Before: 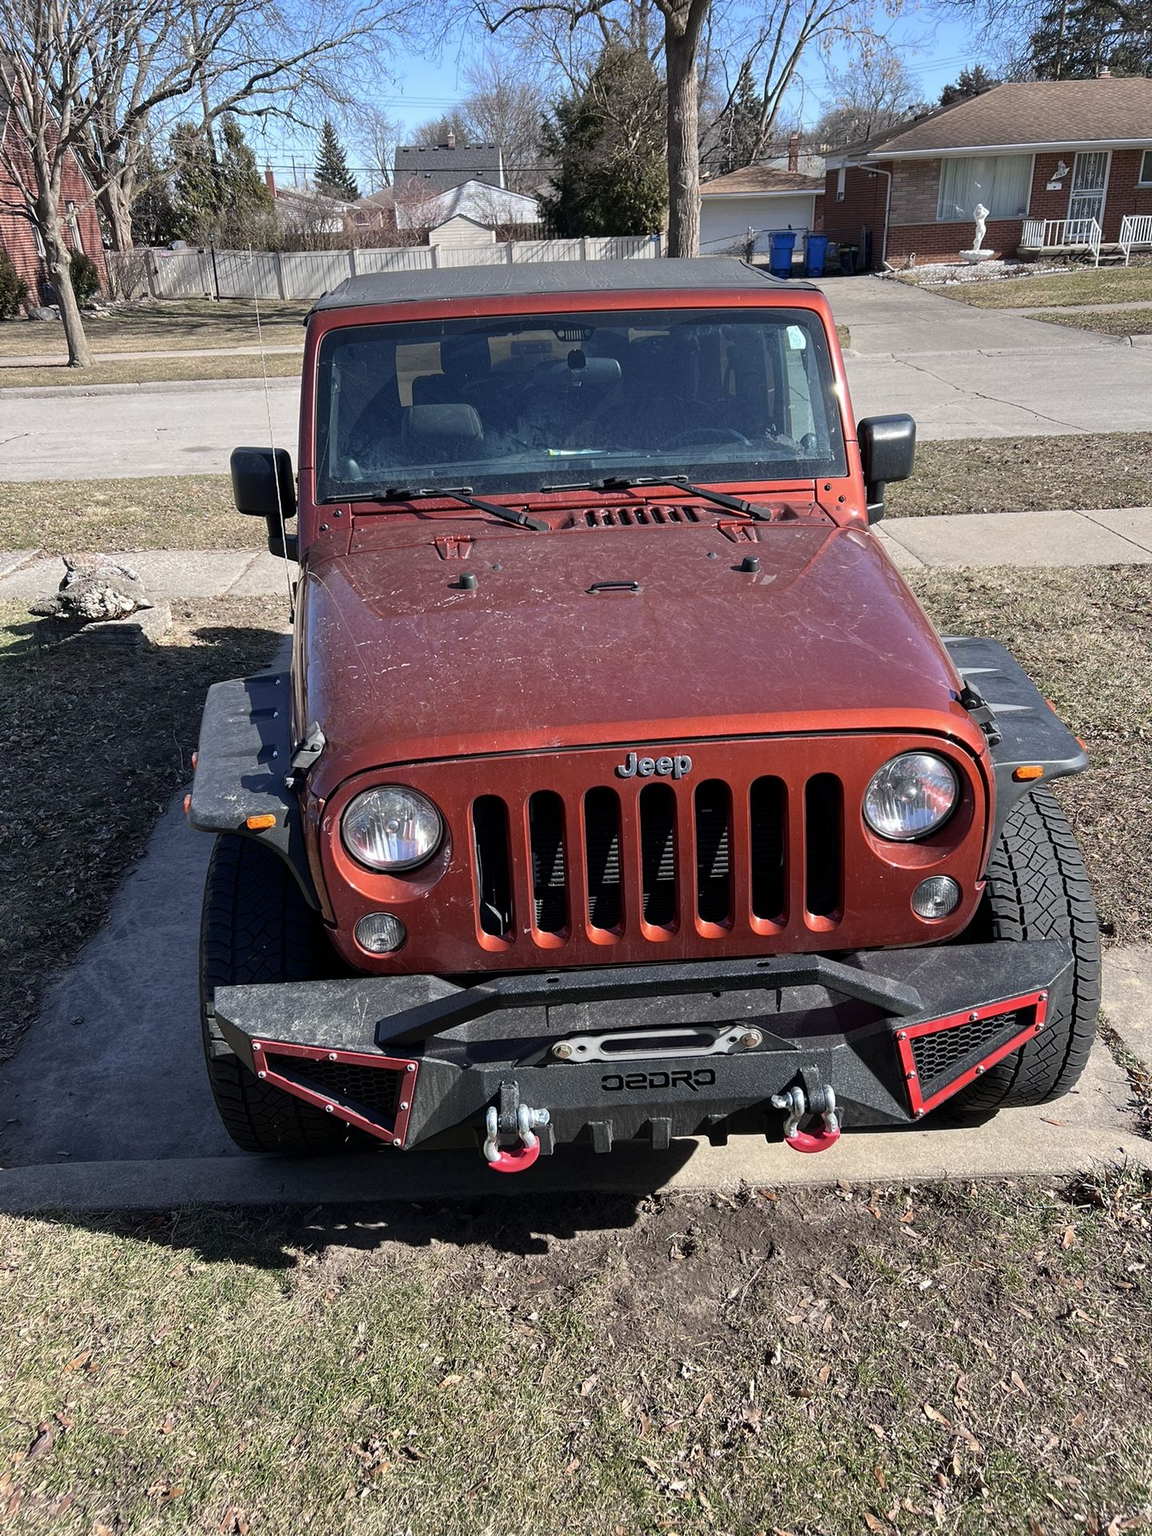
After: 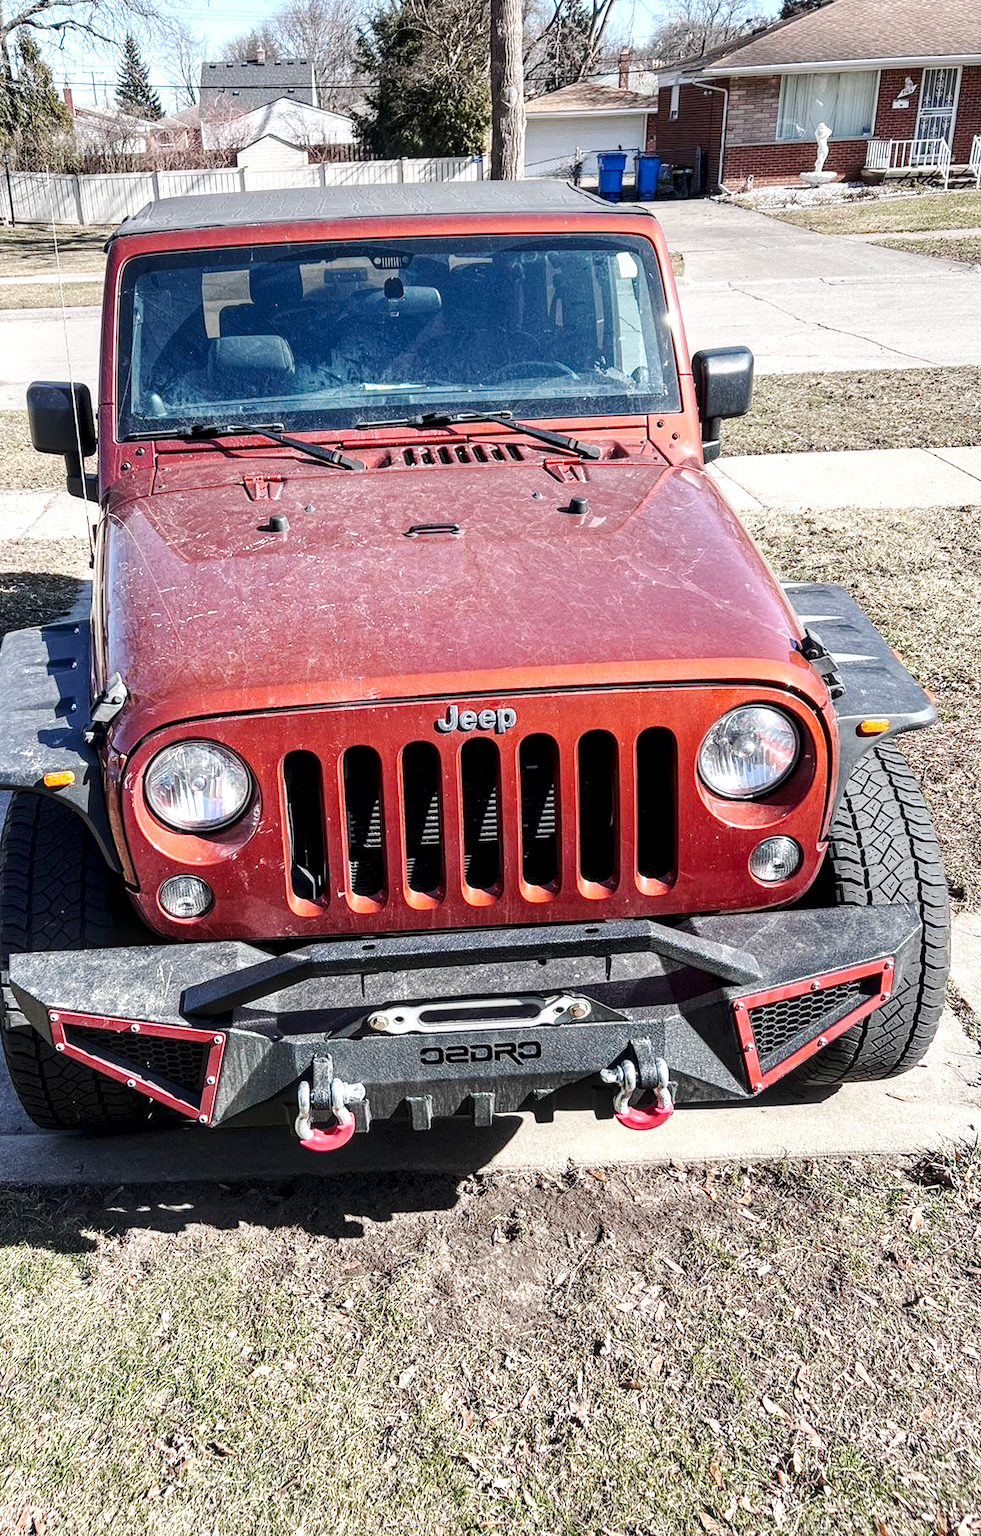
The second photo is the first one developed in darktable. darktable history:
crop and rotate: left 17.877%, top 5.777%, right 1.803%
base curve: curves: ch0 [(0, 0.007) (0.028, 0.063) (0.121, 0.311) (0.46, 0.743) (0.859, 0.957) (1, 1)], preserve colors none
local contrast: highlights 60%, shadows 59%, detail 160%
